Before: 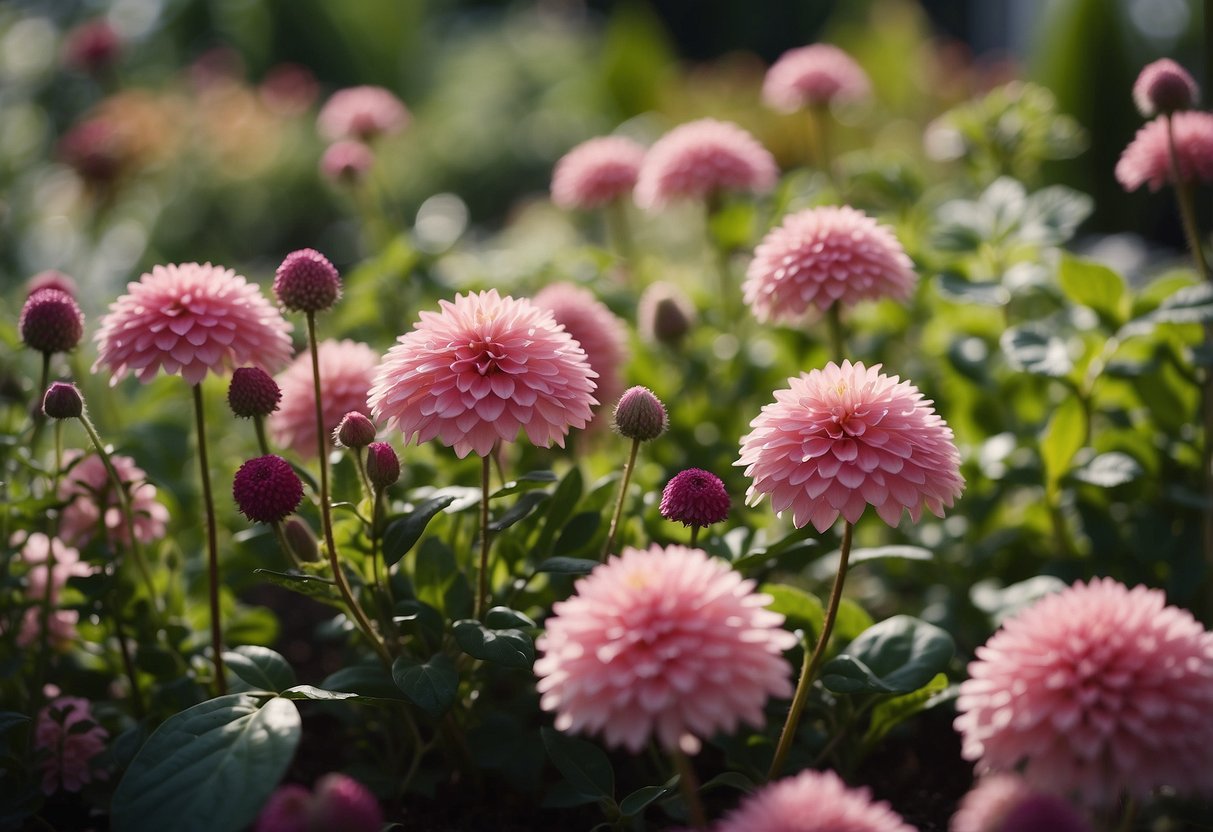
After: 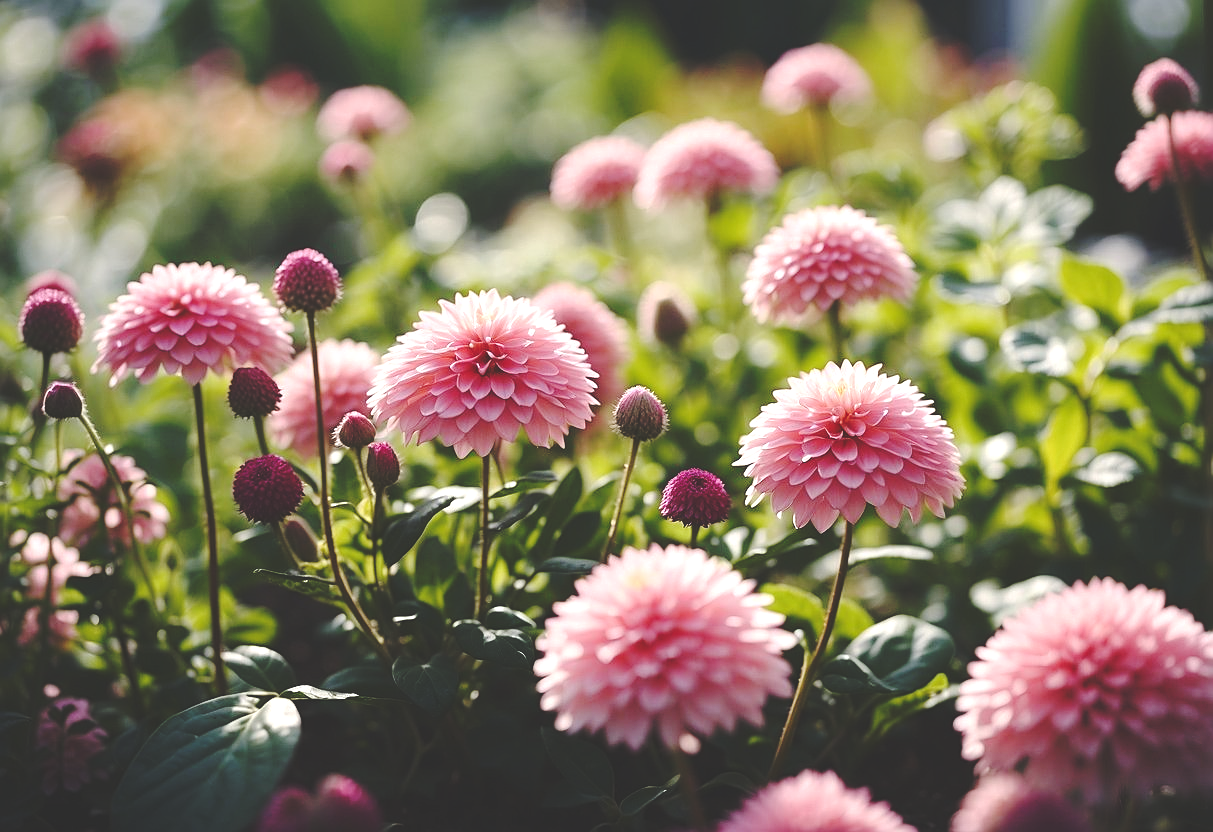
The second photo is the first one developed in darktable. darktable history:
sharpen: on, module defaults
exposure: exposure 0.6 EV, compensate exposure bias true, compensate highlight preservation false
base curve: curves: ch0 [(0, 0.024) (0.055, 0.065) (0.121, 0.166) (0.236, 0.319) (0.693, 0.726) (1, 1)], preserve colors none
